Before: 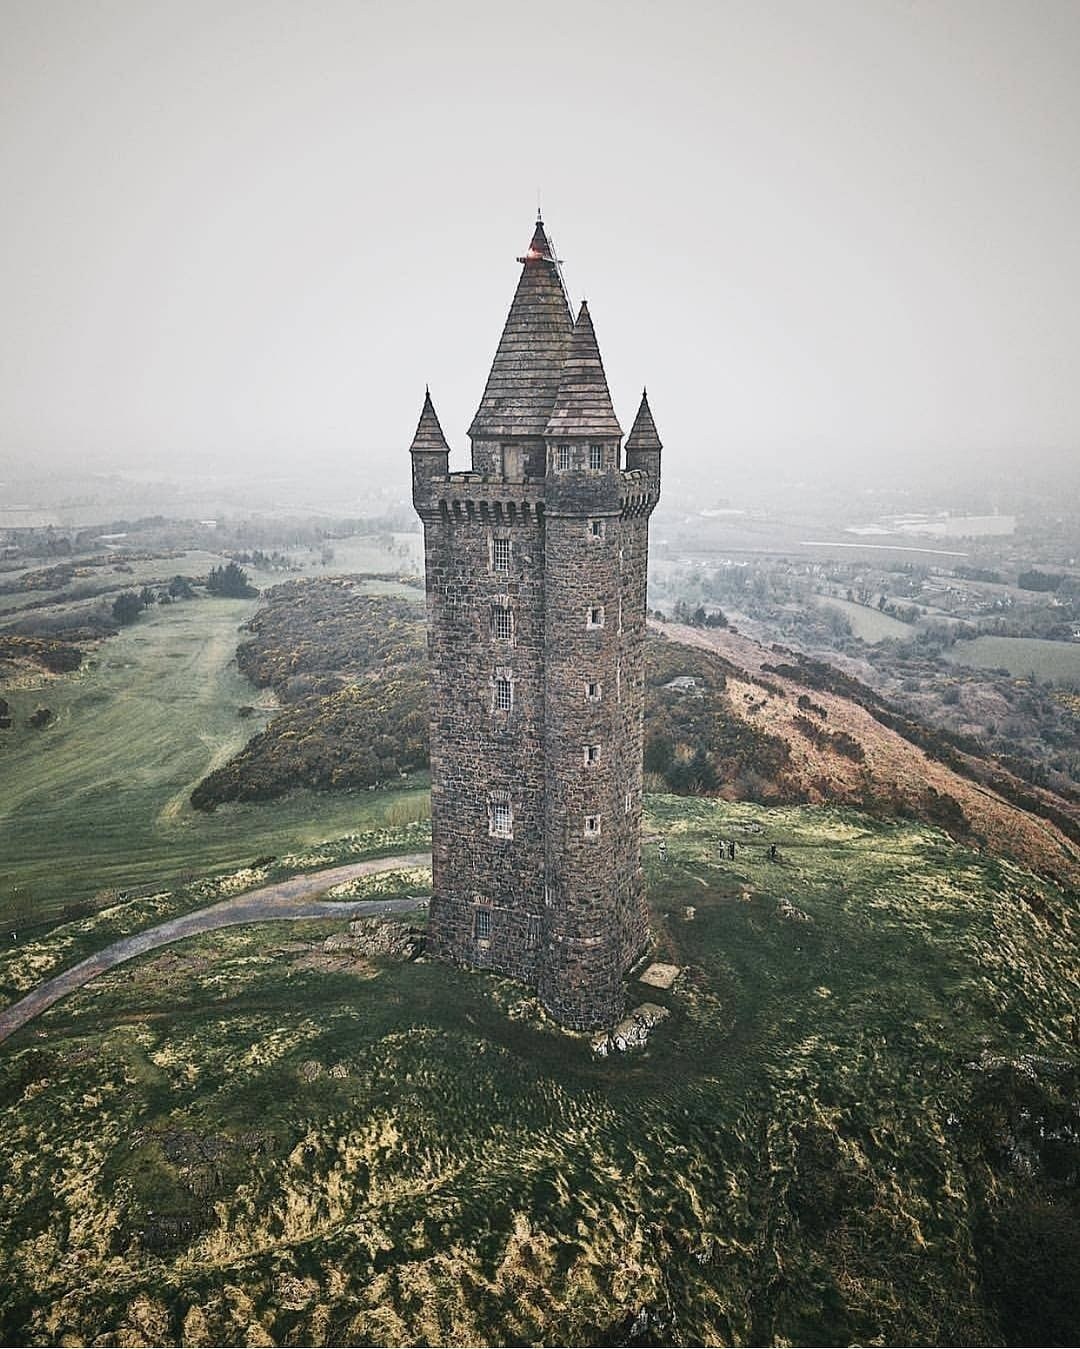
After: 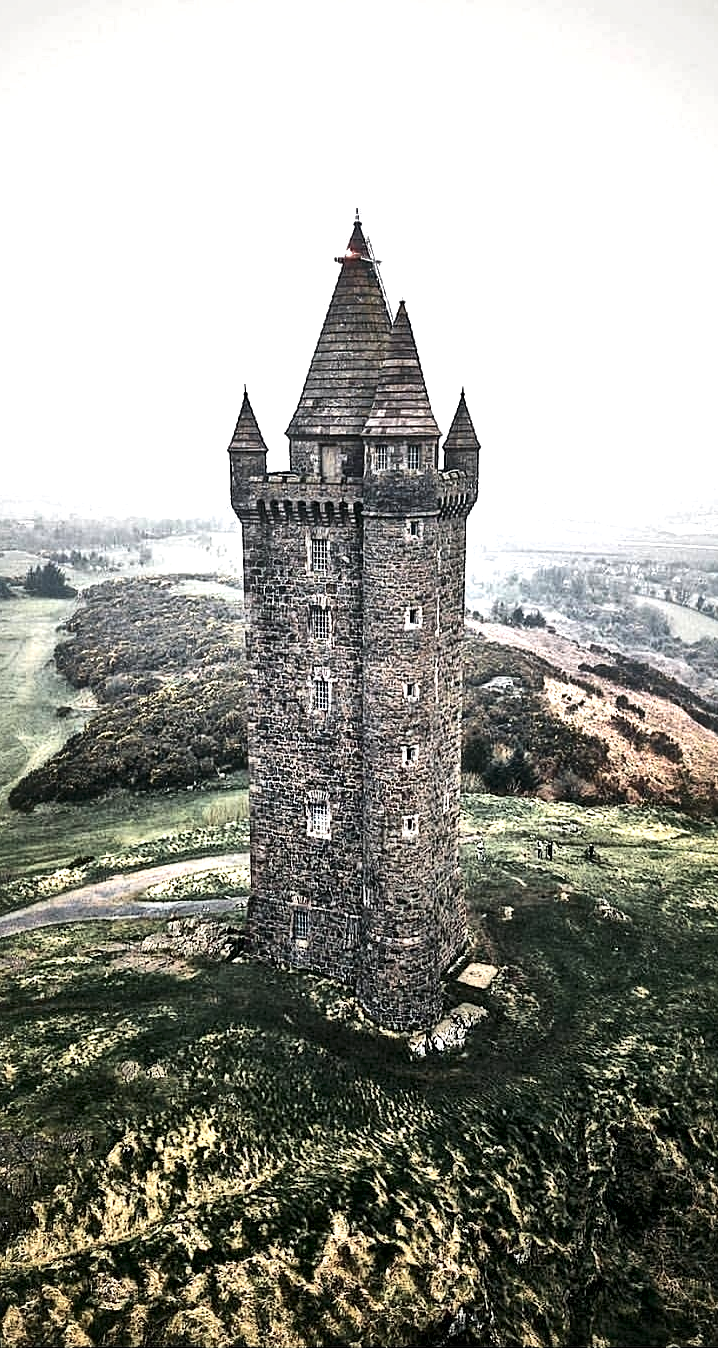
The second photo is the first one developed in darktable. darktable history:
local contrast: mode bilateral grid, contrast 44, coarseness 69, detail 214%, midtone range 0.2
crop: left 16.899%, right 16.556%
tone equalizer: -8 EV -0.75 EV, -7 EV -0.7 EV, -6 EV -0.6 EV, -5 EV -0.4 EV, -3 EV 0.4 EV, -2 EV 0.6 EV, -1 EV 0.7 EV, +0 EV 0.75 EV, edges refinement/feathering 500, mask exposure compensation -1.57 EV, preserve details no
